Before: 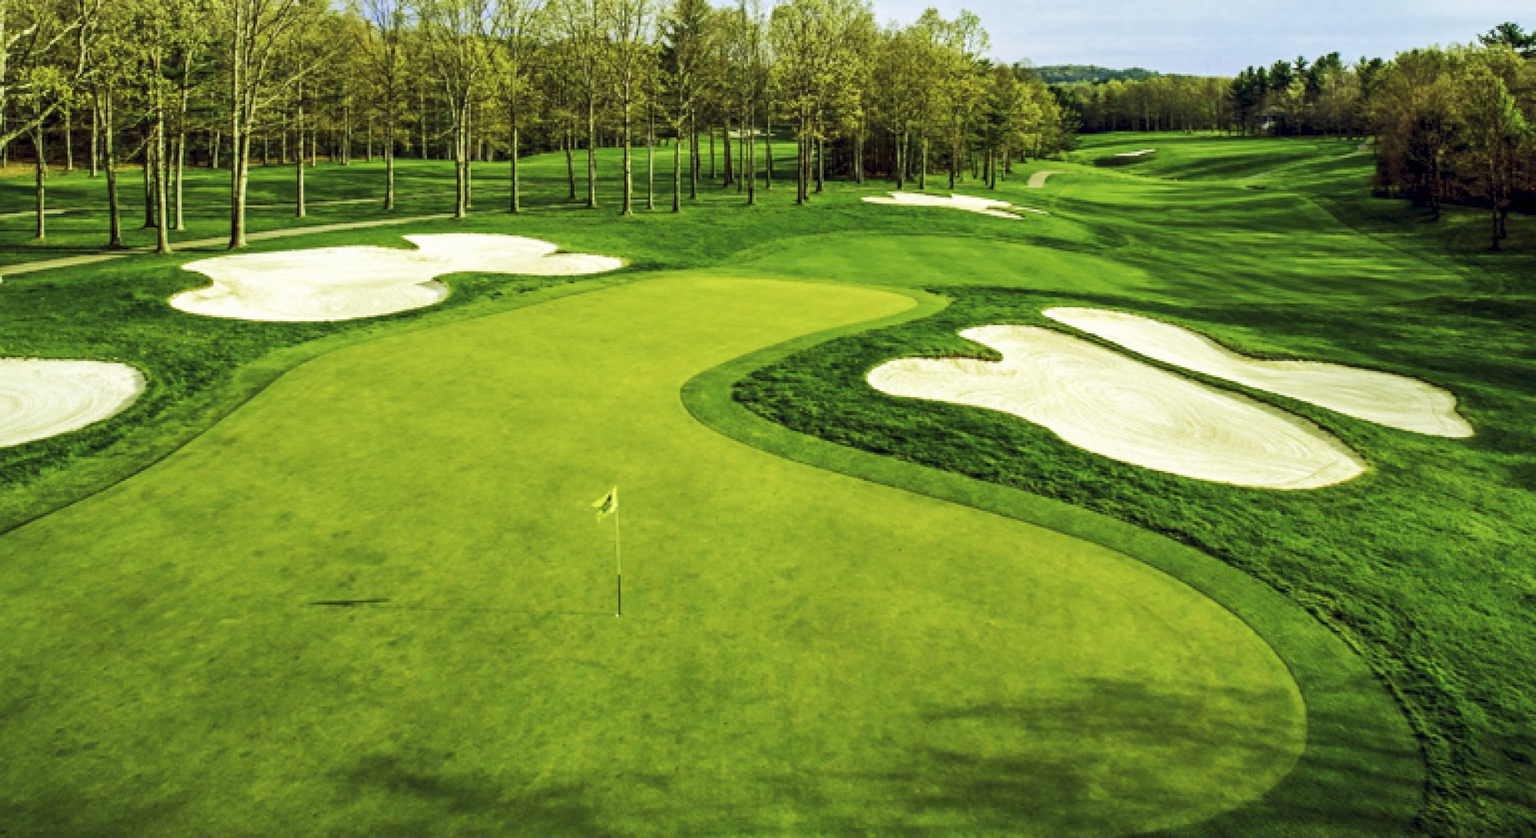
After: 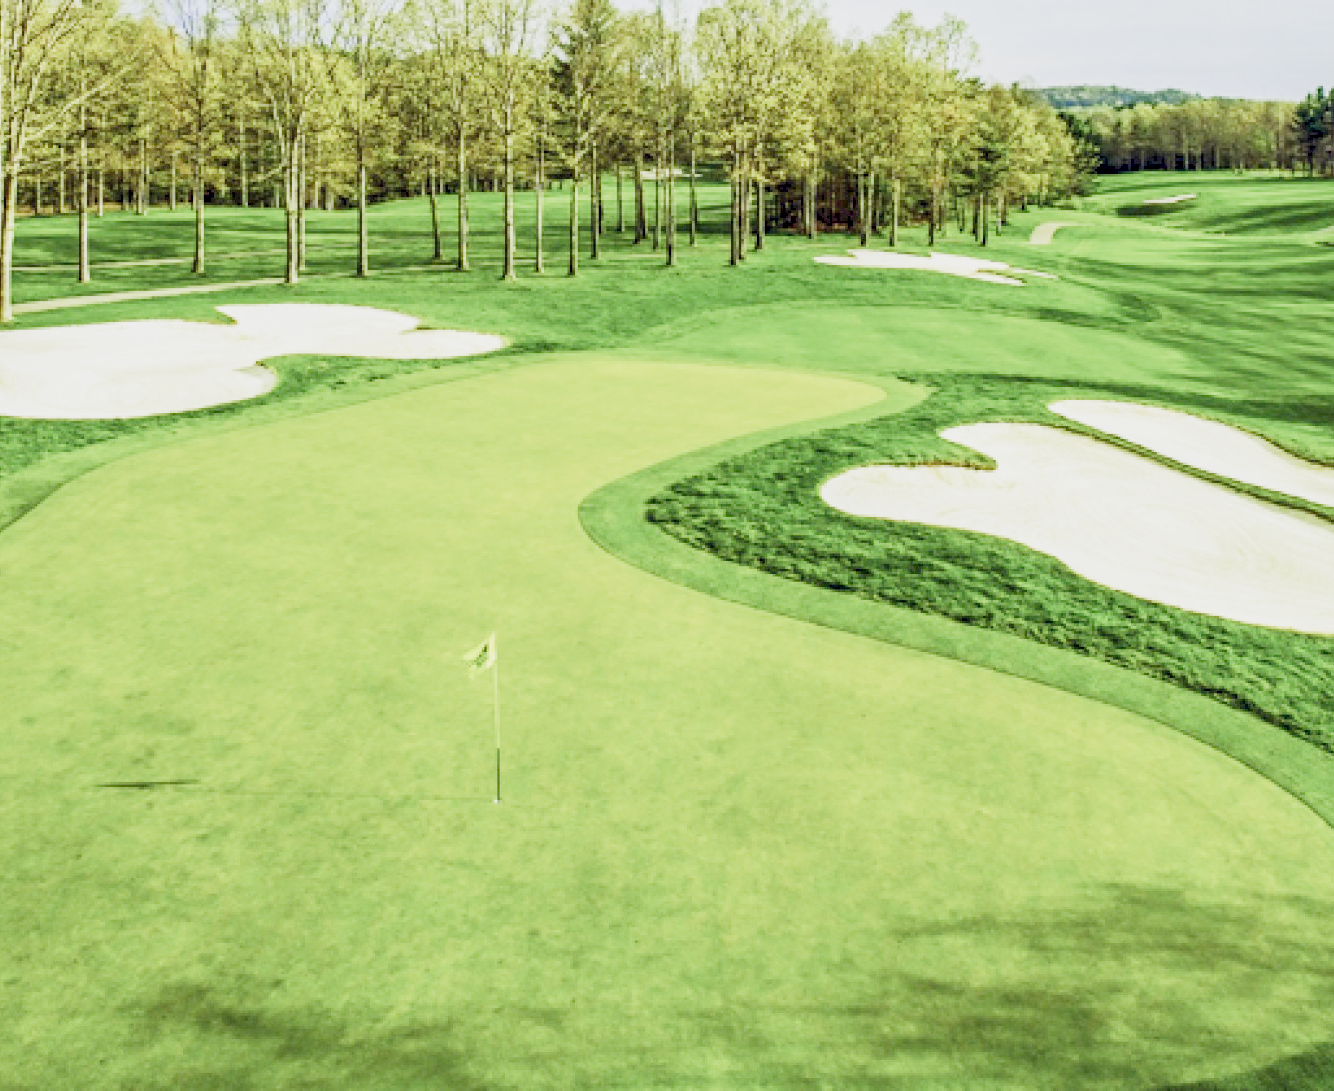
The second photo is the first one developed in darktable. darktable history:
crop and rotate: left 15.446%, right 17.836%
sigmoid: contrast 1.05, skew -0.15
local contrast: on, module defaults
exposure: black level correction 0.001, exposure 2 EV, compensate highlight preservation false
